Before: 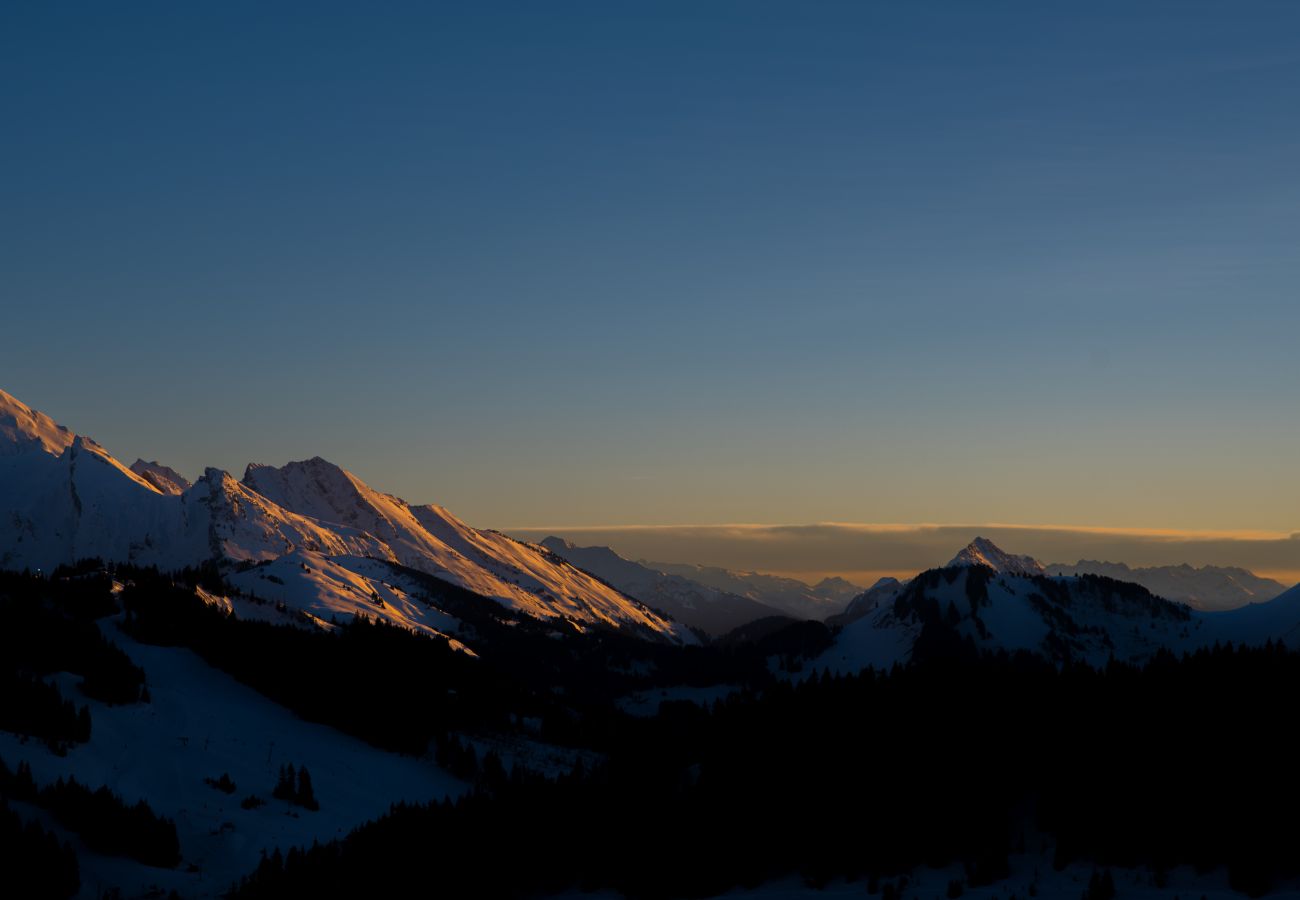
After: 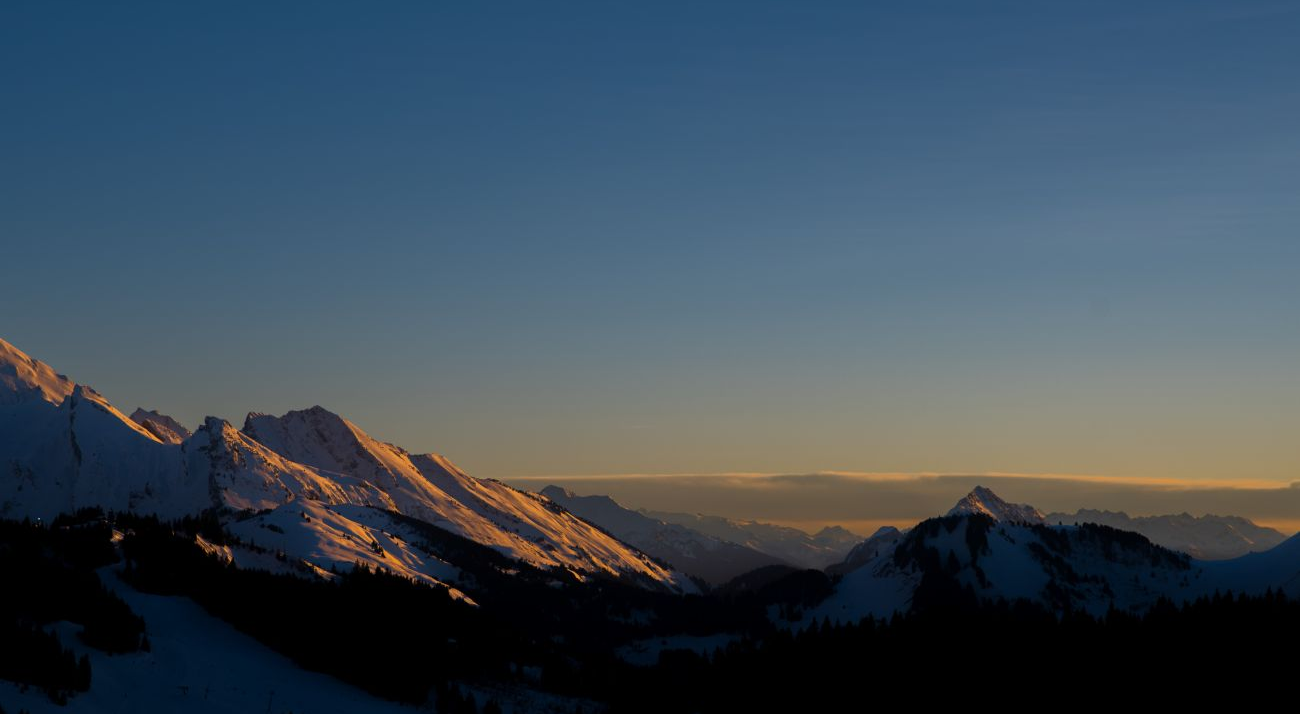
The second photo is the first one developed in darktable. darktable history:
crop and rotate: top 5.667%, bottom 14.937%
exposure: compensate highlight preservation false
